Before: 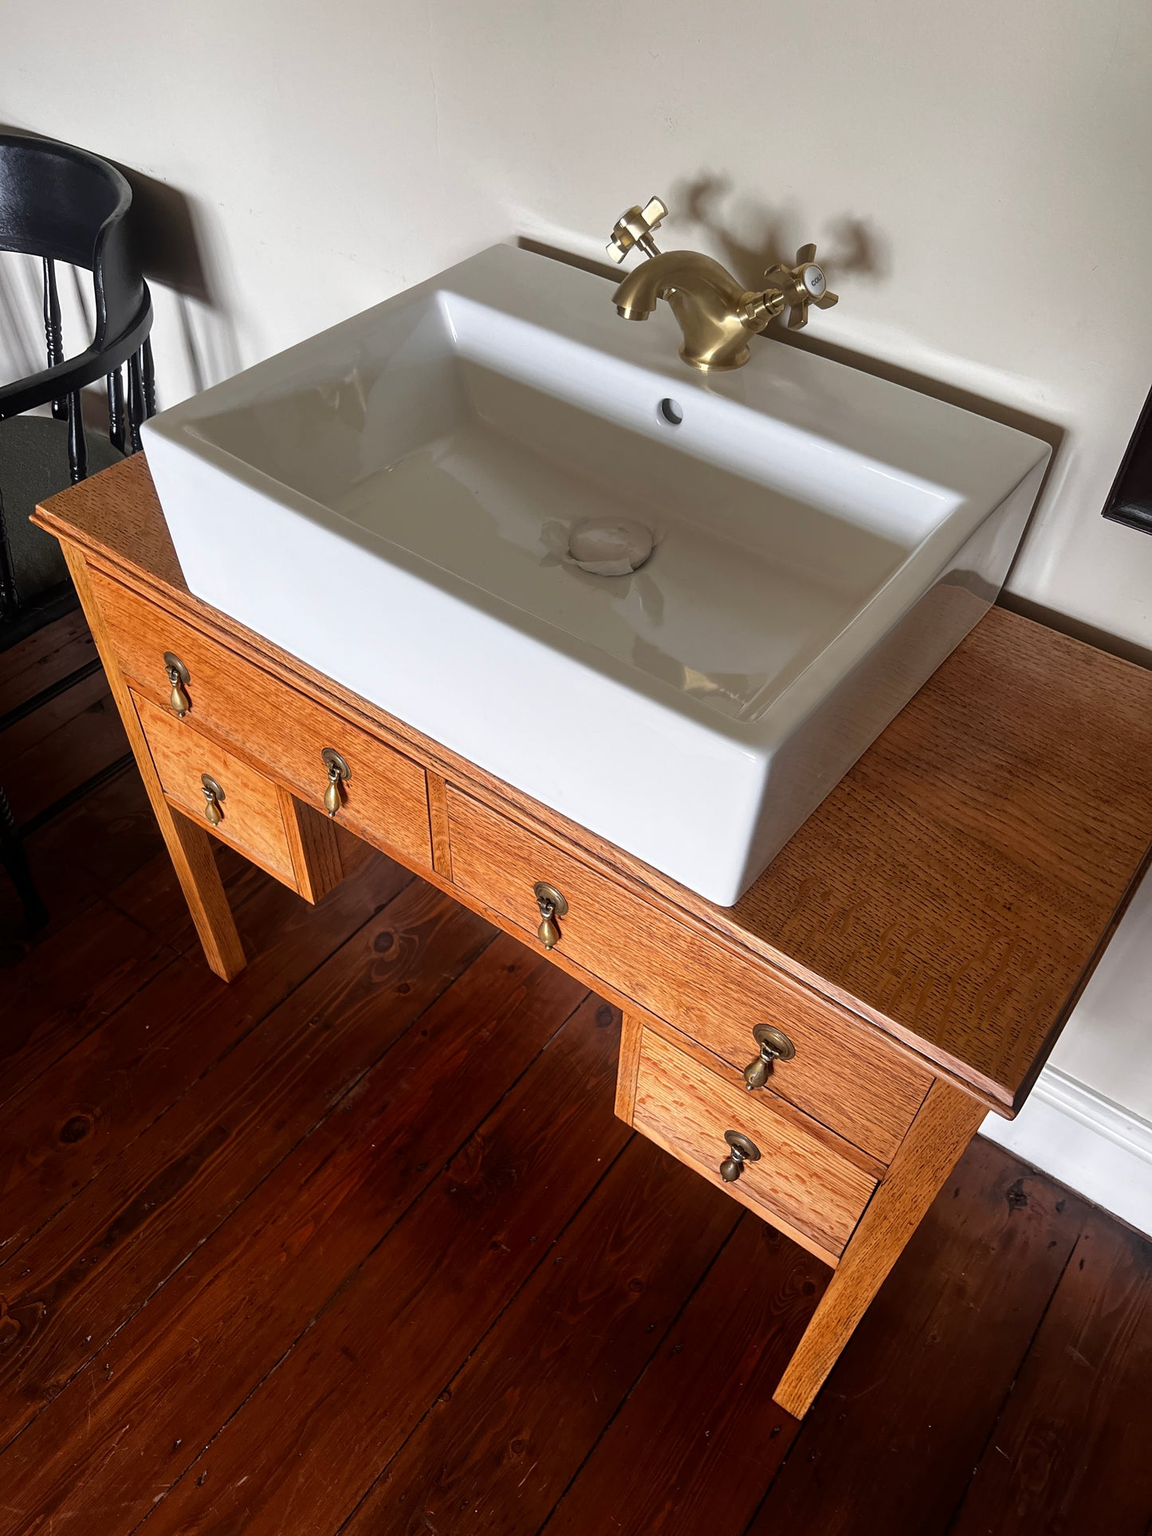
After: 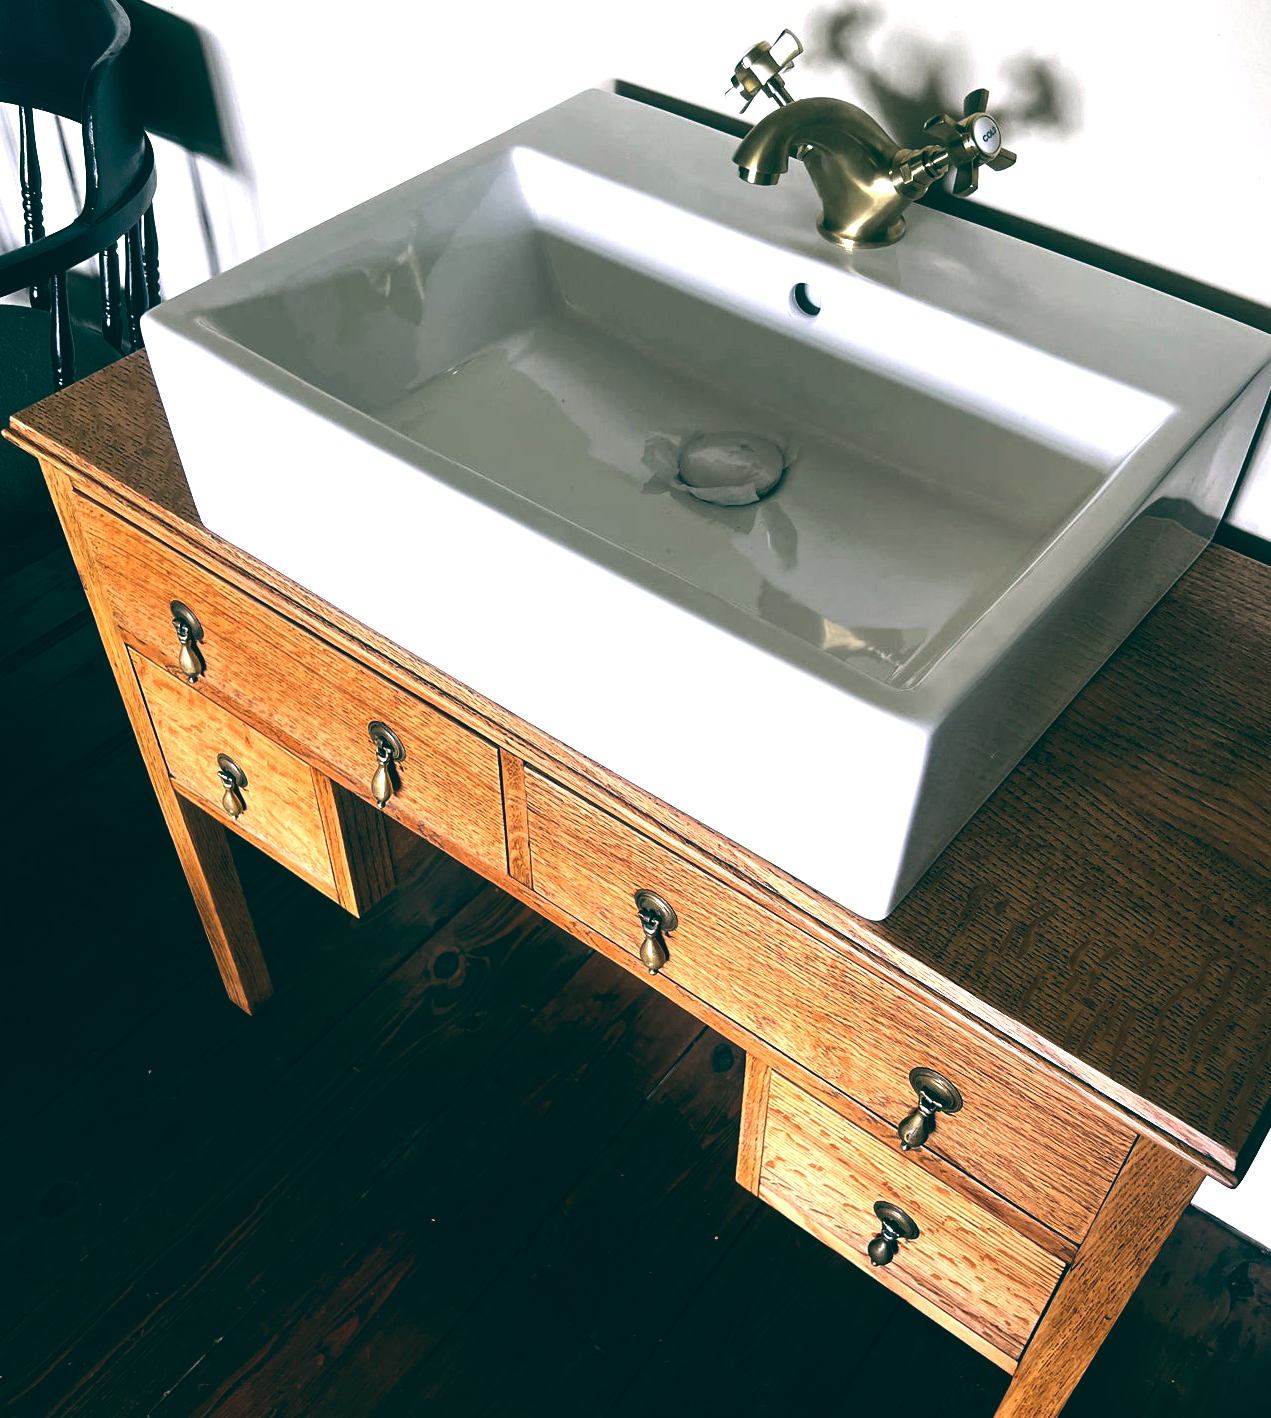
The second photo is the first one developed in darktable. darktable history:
white balance: red 0.926, green 1.003, blue 1.133
crop and rotate: left 2.425%, top 11.305%, right 9.6%, bottom 15.08%
tone equalizer: -8 EV -1.08 EV, -7 EV -1.01 EV, -6 EV -0.867 EV, -5 EV -0.578 EV, -3 EV 0.578 EV, -2 EV 0.867 EV, -1 EV 1.01 EV, +0 EV 1.08 EV, edges refinement/feathering 500, mask exposure compensation -1.57 EV, preserve details no
color balance: lift [1.005, 0.99, 1.007, 1.01], gamma [1, 0.979, 1.011, 1.021], gain [0.923, 1.098, 1.025, 0.902], input saturation 90.45%, contrast 7.73%, output saturation 105.91%
